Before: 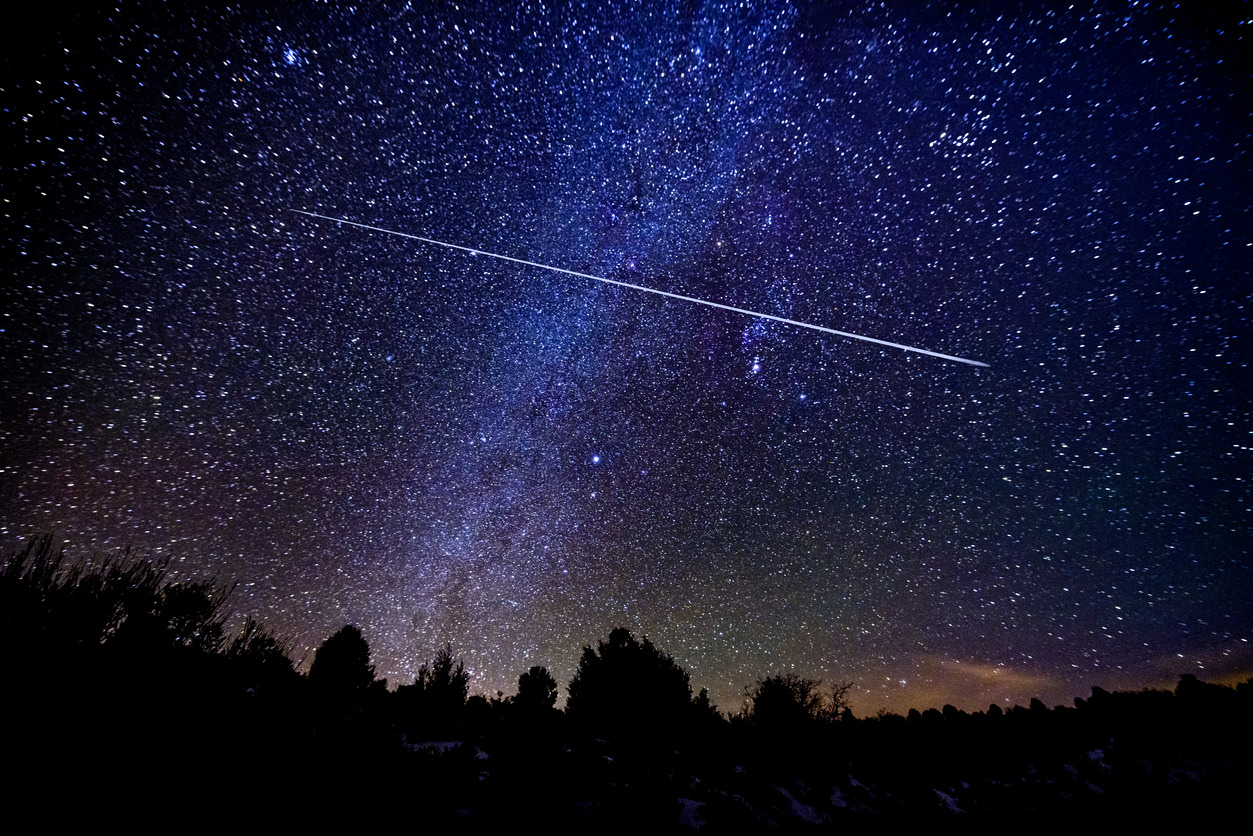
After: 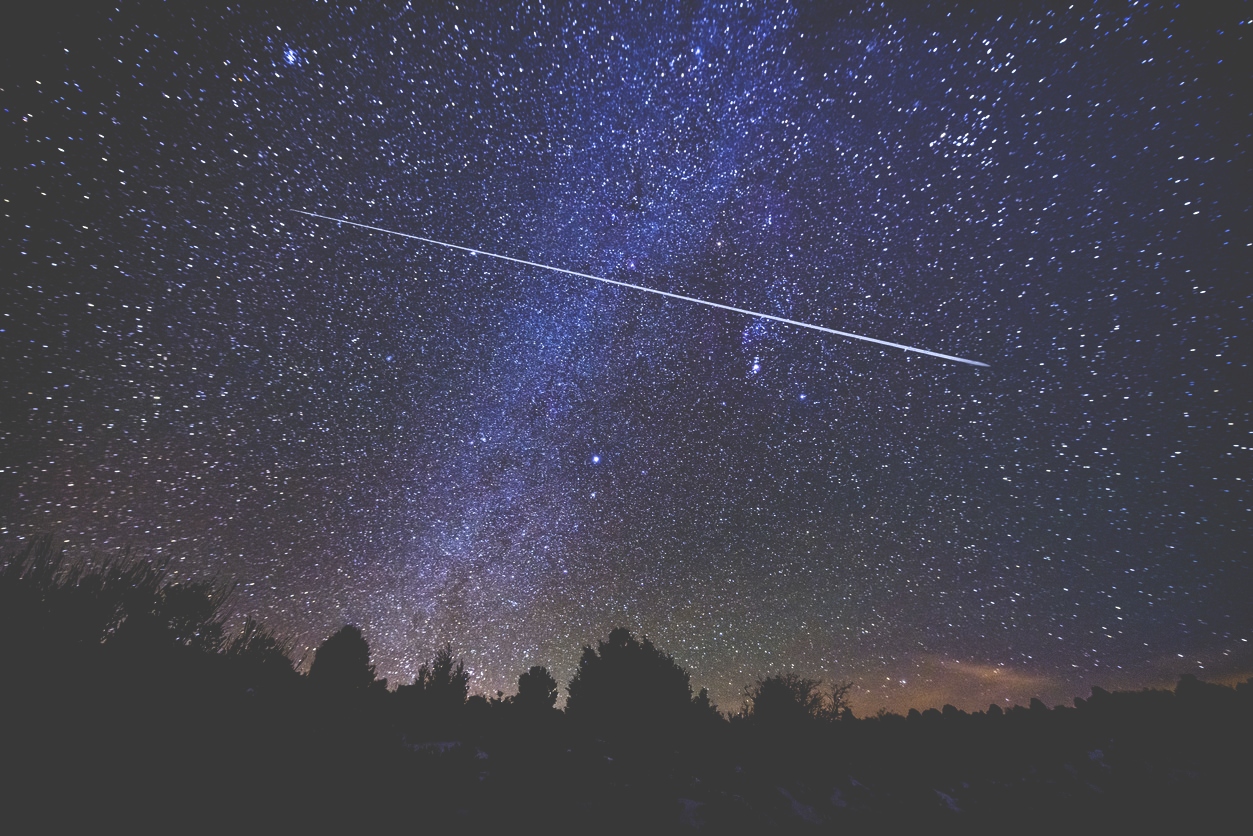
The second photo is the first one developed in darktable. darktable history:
exposure: black level correction -0.039, exposure 0.062 EV, compensate exposure bias true, compensate highlight preservation false
